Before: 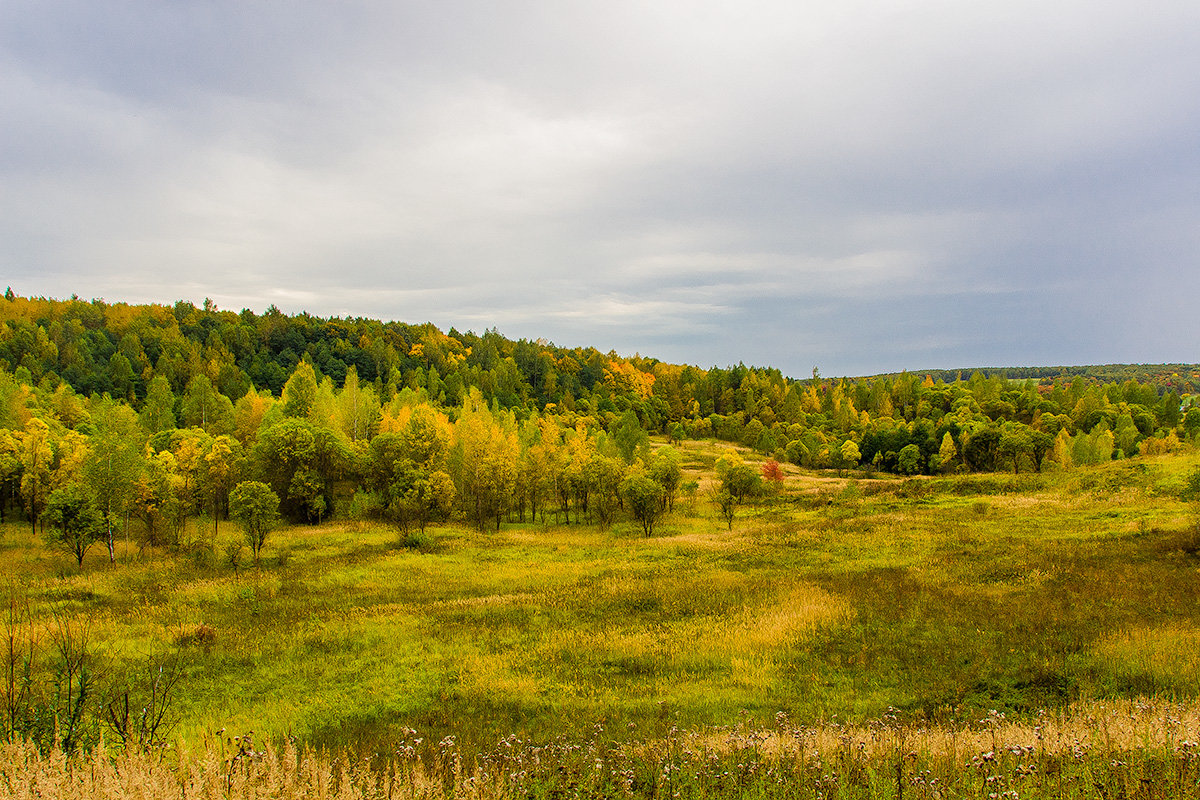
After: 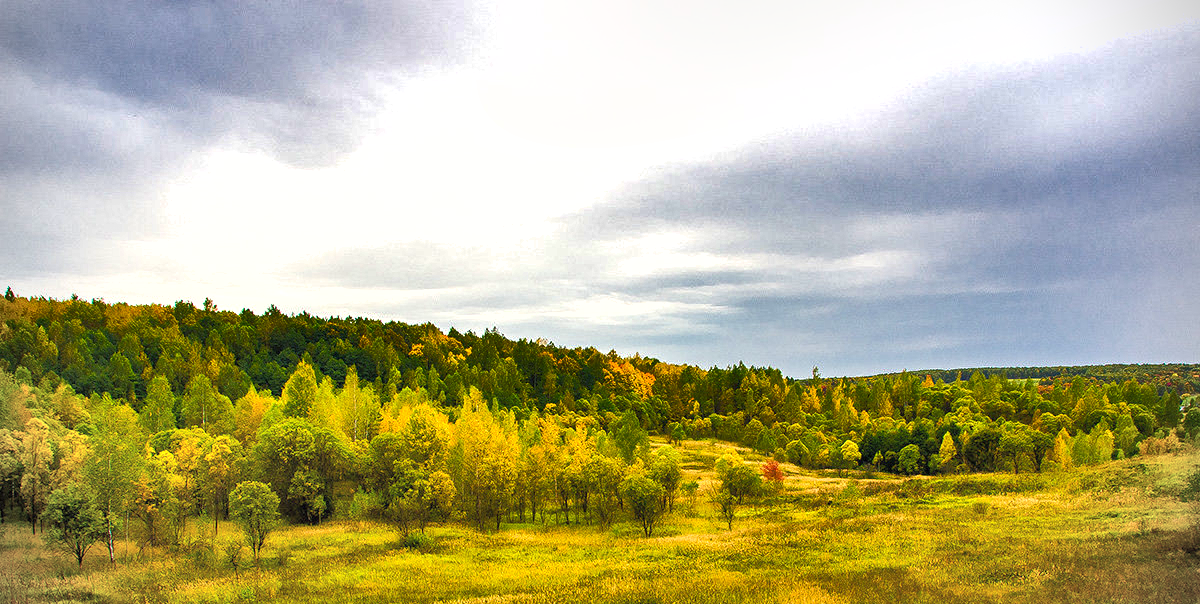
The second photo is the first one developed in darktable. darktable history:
exposure: exposure 0.608 EV, compensate highlight preservation false
crop: bottom 24.391%
color balance rgb: shadows lift › chroma 4.27%, shadows lift › hue 255.04°, perceptual saturation grading › global saturation 0.763%
shadows and highlights: shadows 24.55, highlights -77.09, soften with gaussian
contrast brightness saturation: brightness 0.15
vignetting: dithering 8-bit output
